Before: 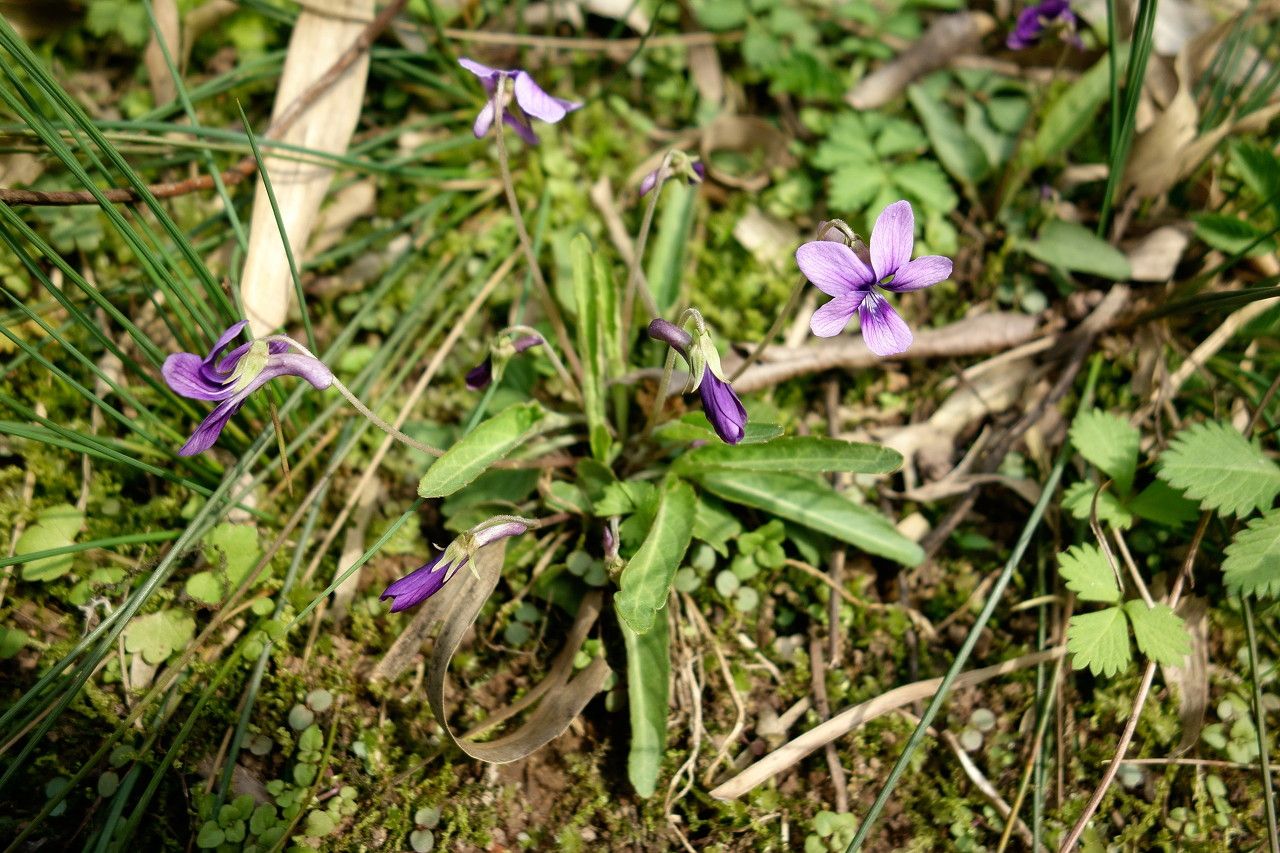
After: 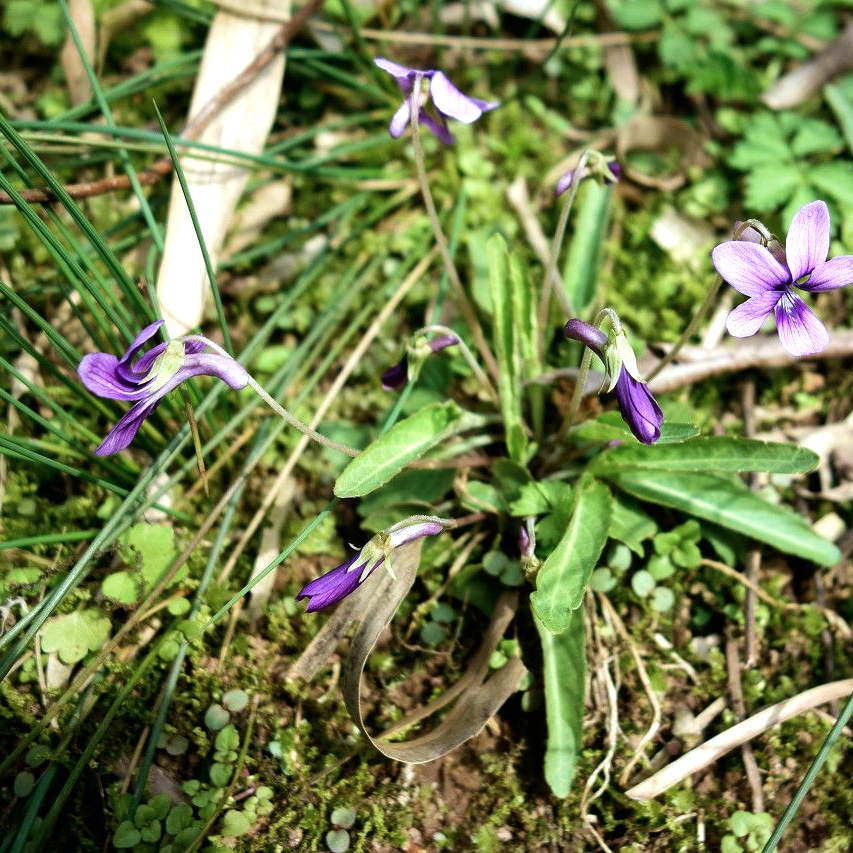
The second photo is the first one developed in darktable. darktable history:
crop and rotate: left 6.617%, right 26.717%
velvia: on, module defaults
tone equalizer: -8 EV -0.417 EV, -7 EV -0.389 EV, -6 EV -0.333 EV, -5 EV -0.222 EV, -3 EV 0.222 EV, -2 EV 0.333 EV, -1 EV 0.389 EV, +0 EV 0.417 EV, edges refinement/feathering 500, mask exposure compensation -1.57 EV, preserve details no
color calibration: x 0.37, y 0.382, temperature 4313.32 K
